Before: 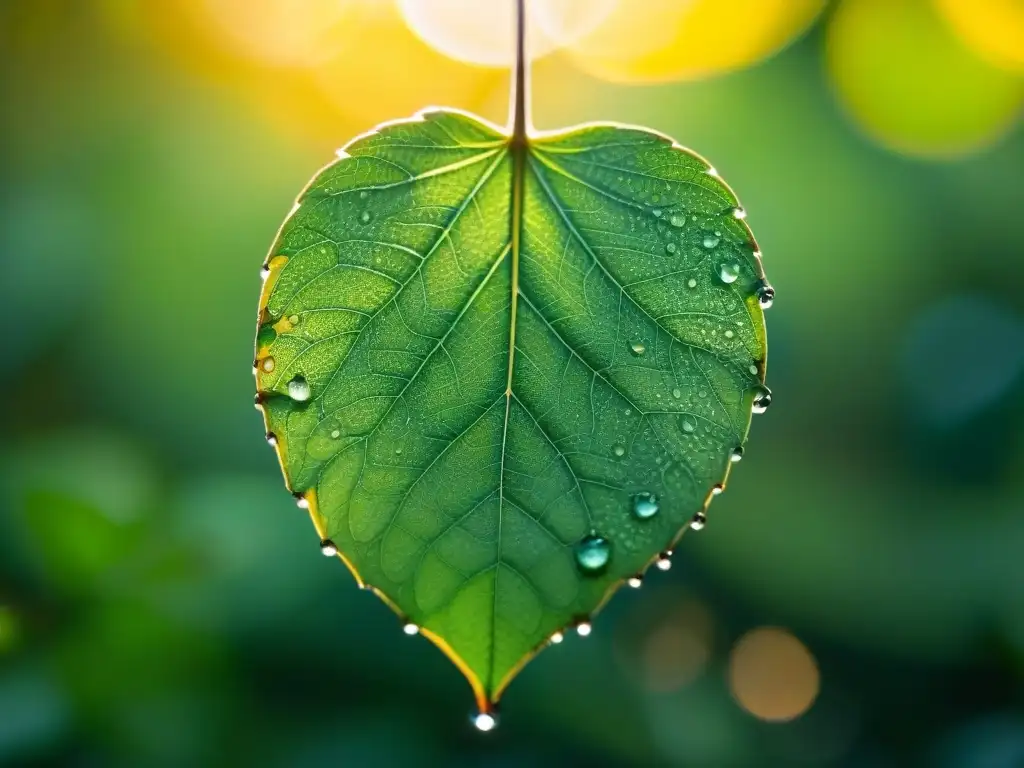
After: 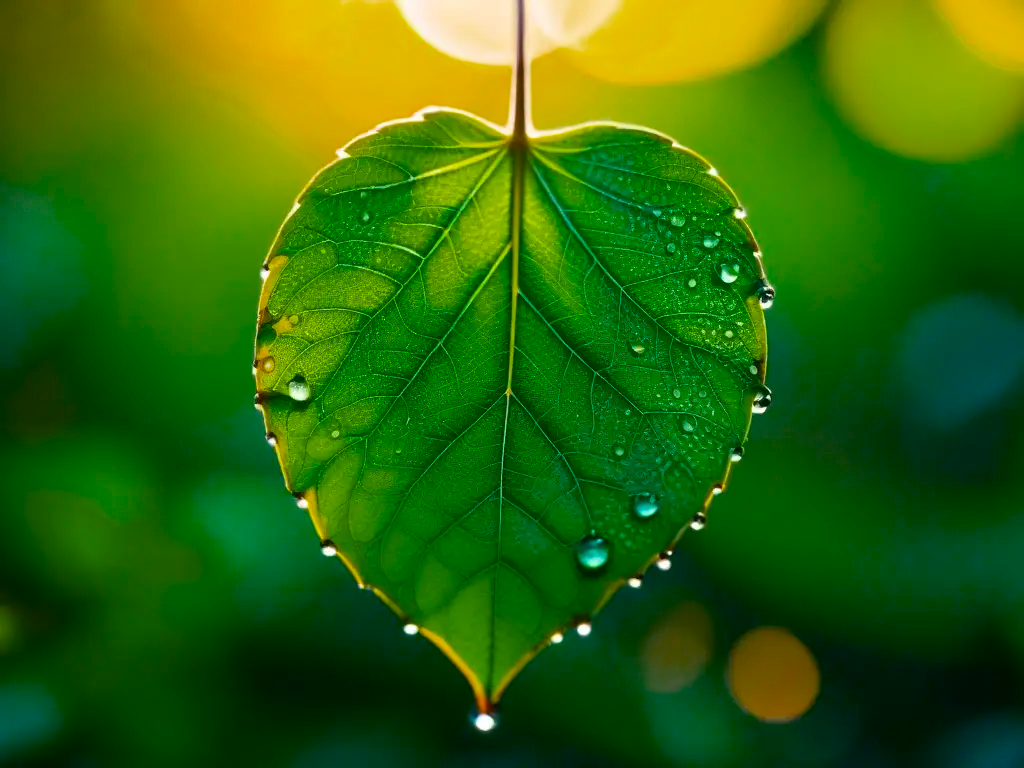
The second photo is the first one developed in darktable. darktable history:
color balance rgb: shadows lift › hue 86.25°, linear chroma grading › global chroma 15.127%, perceptual saturation grading › global saturation 25.667%, global vibrance 6.903%, saturation formula JzAzBz (2021)
